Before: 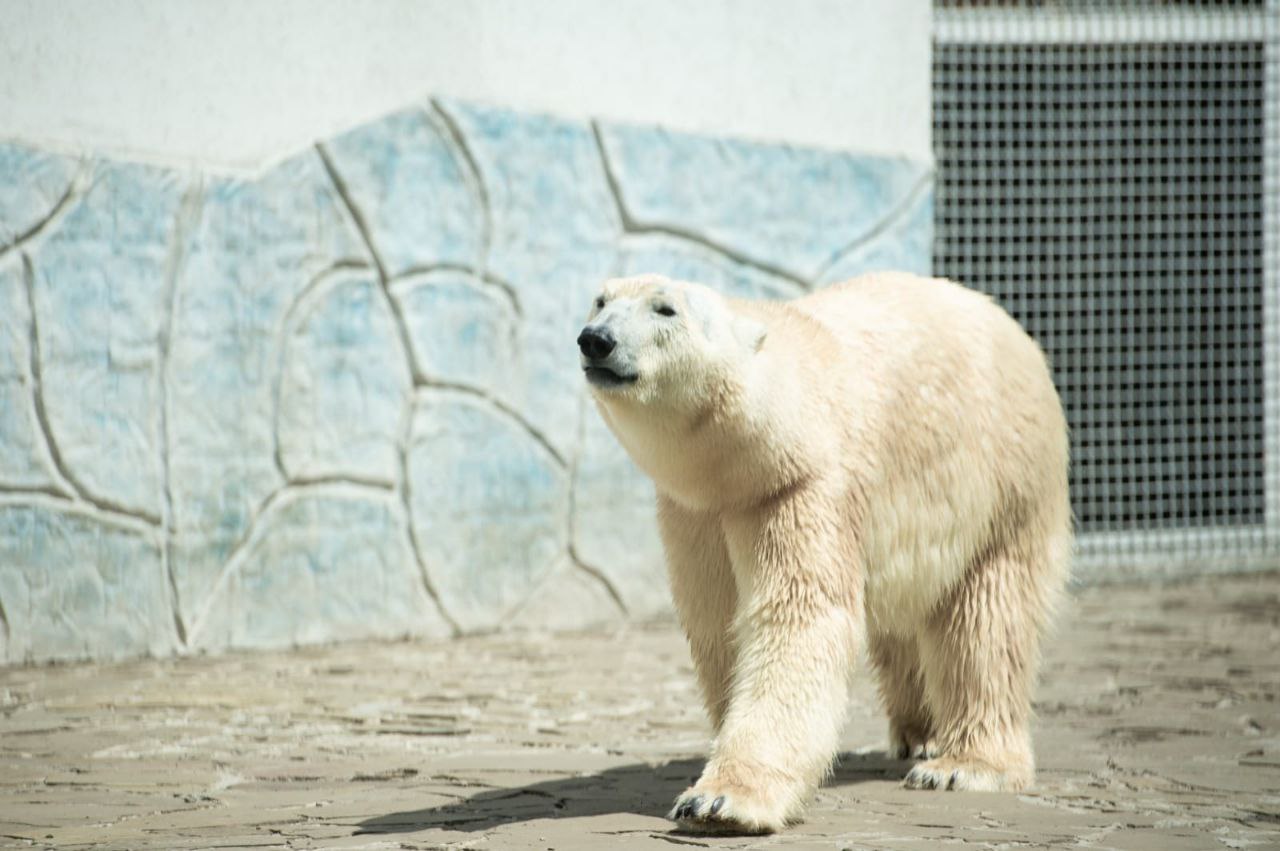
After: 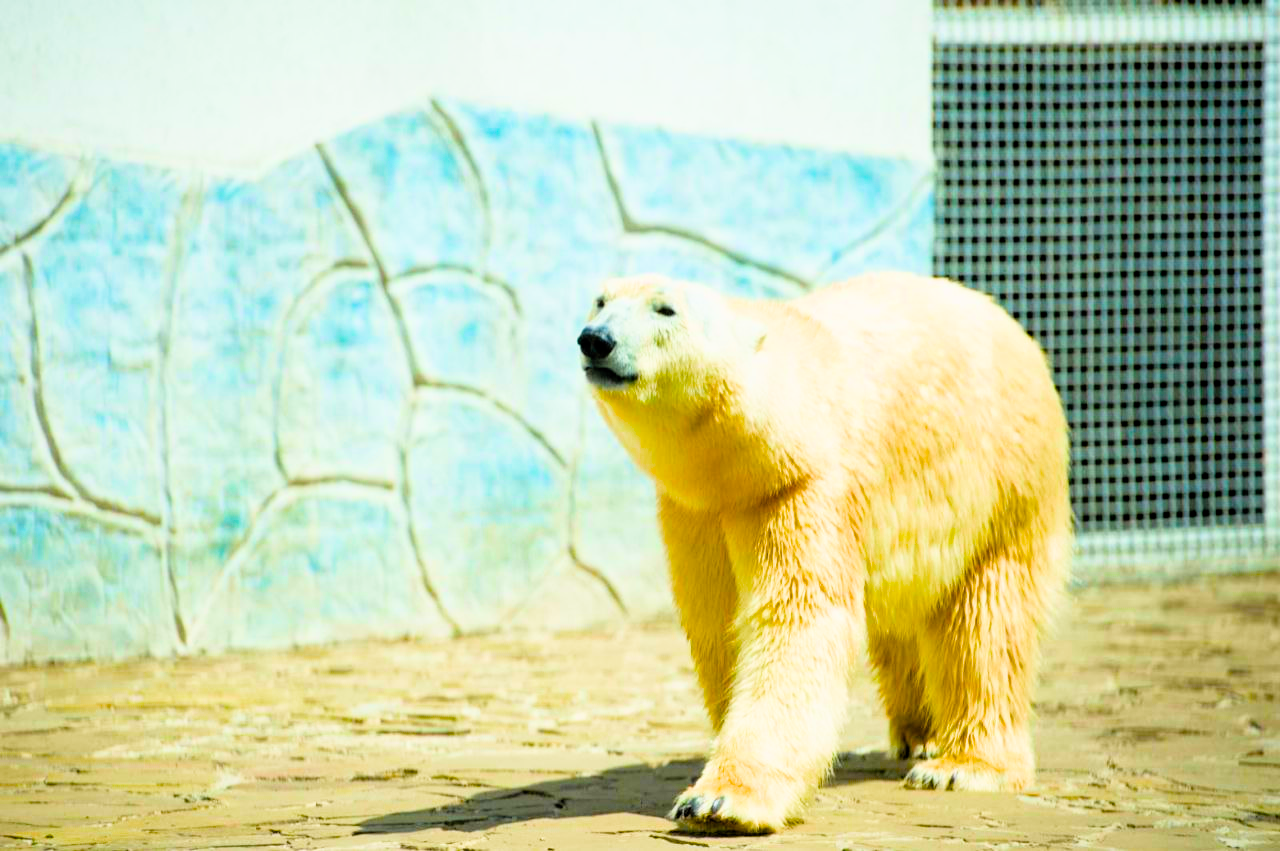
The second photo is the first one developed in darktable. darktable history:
filmic rgb: black relative exposure -7.75 EV, white relative exposure 4.4 EV, threshold 3 EV, target black luminance 0%, hardness 3.76, latitude 50.51%, contrast 1.074, highlights saturation mix 10%, shadows ↔ highlights balance -0.22%, color science v4 (2020), enable highlight reconstruction true
color balance rgb: linear chroma grading › global chroma 42%, perceptual saturation grading › global saturation 42%, perceptual brilliance grading › global brilliance 25%, global vibrance 33%
exposure: compensate highlight preservation false
